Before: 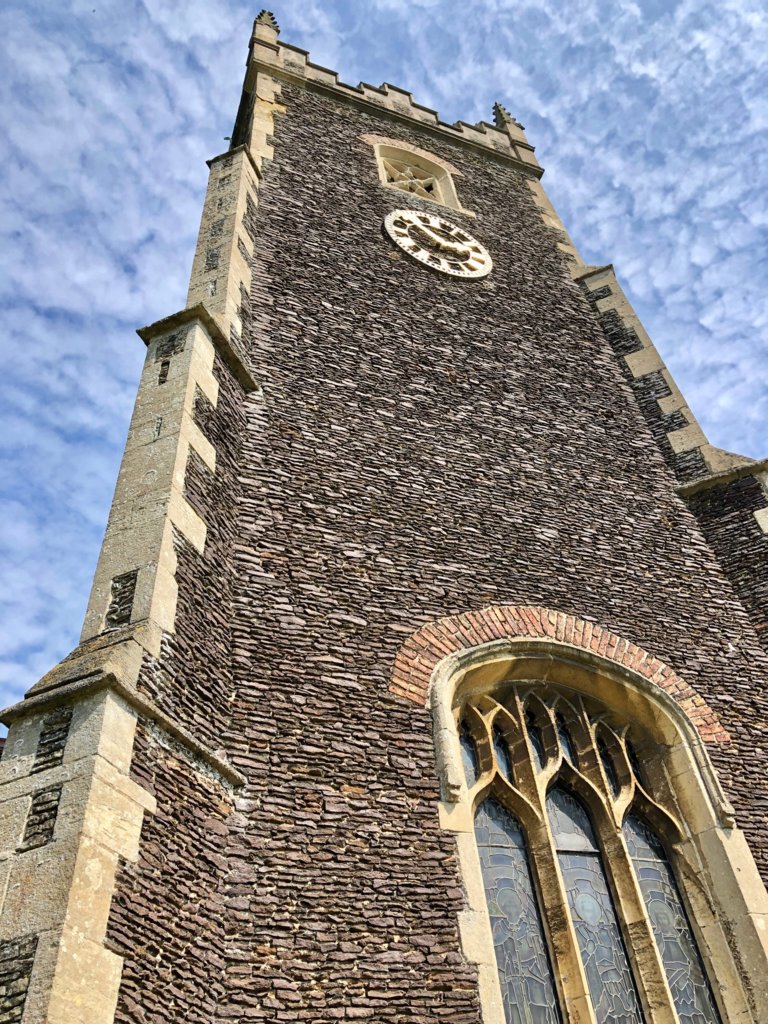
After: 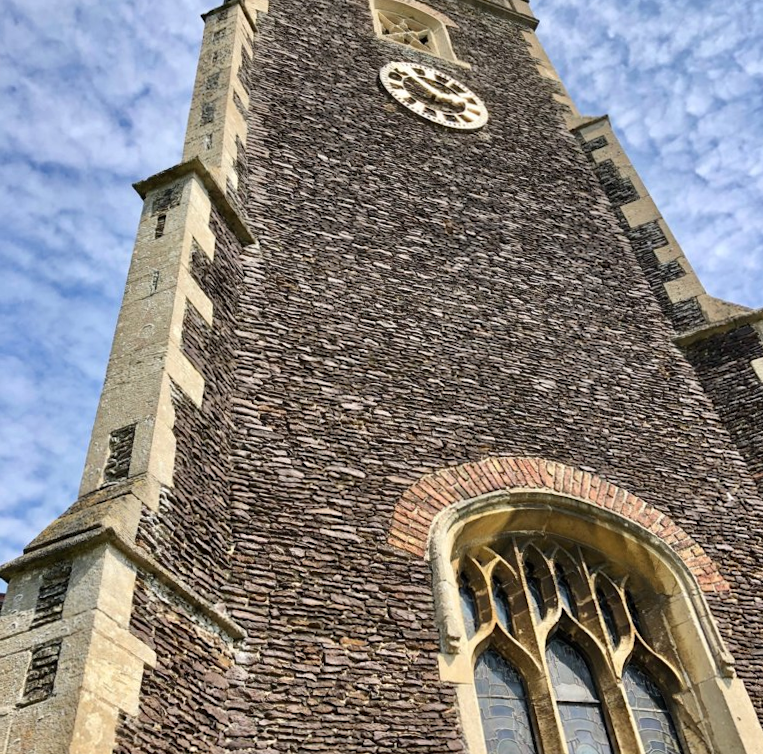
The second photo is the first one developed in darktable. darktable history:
crop: top 13.819%, bottom 11.169%
rotate and perspective: rotation -0.45°, automatic cropping original format, crop left 0.008, crop right 0.992, crop top 0.012, crop bottom 0.988
